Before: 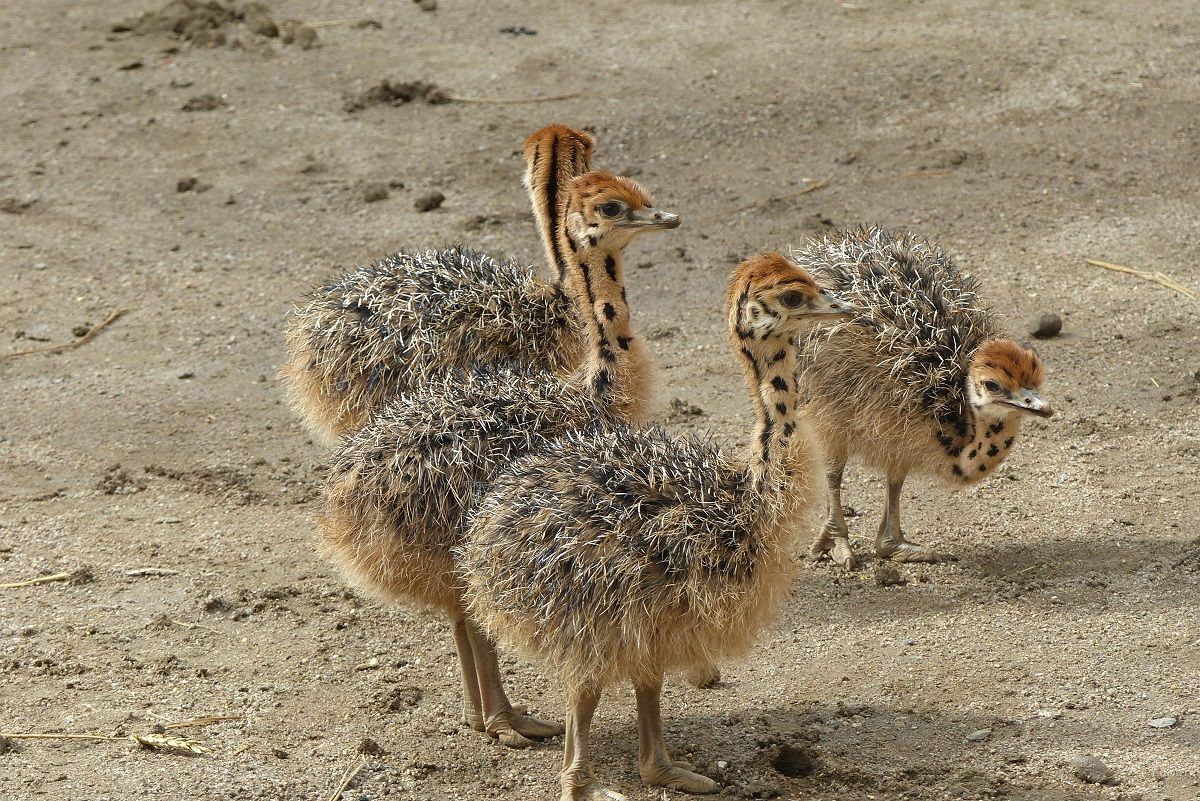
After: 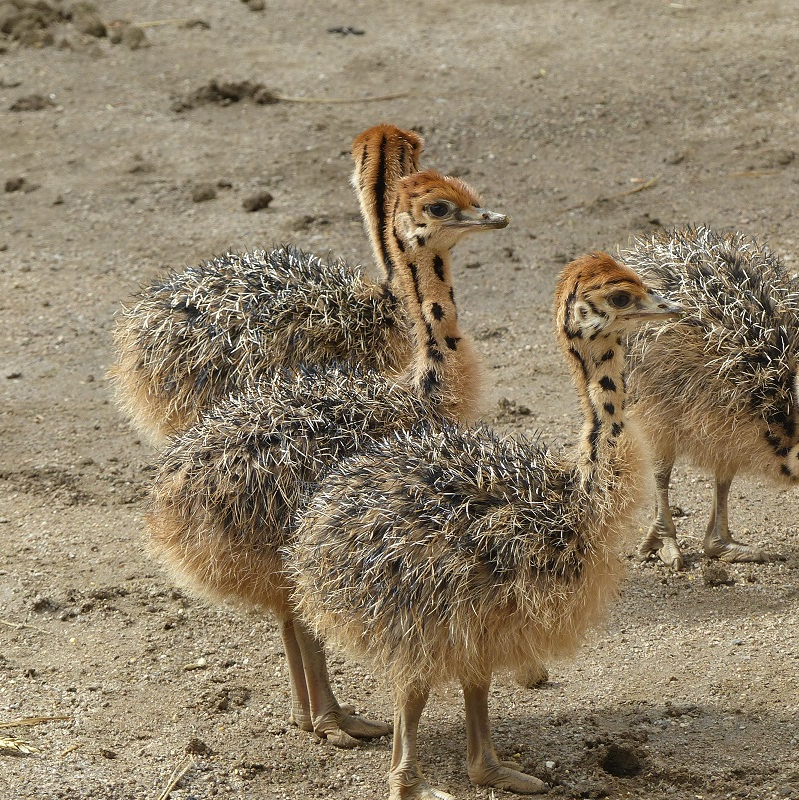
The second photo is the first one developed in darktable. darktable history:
crop and rotate: left 14.396%, right 18.941%
